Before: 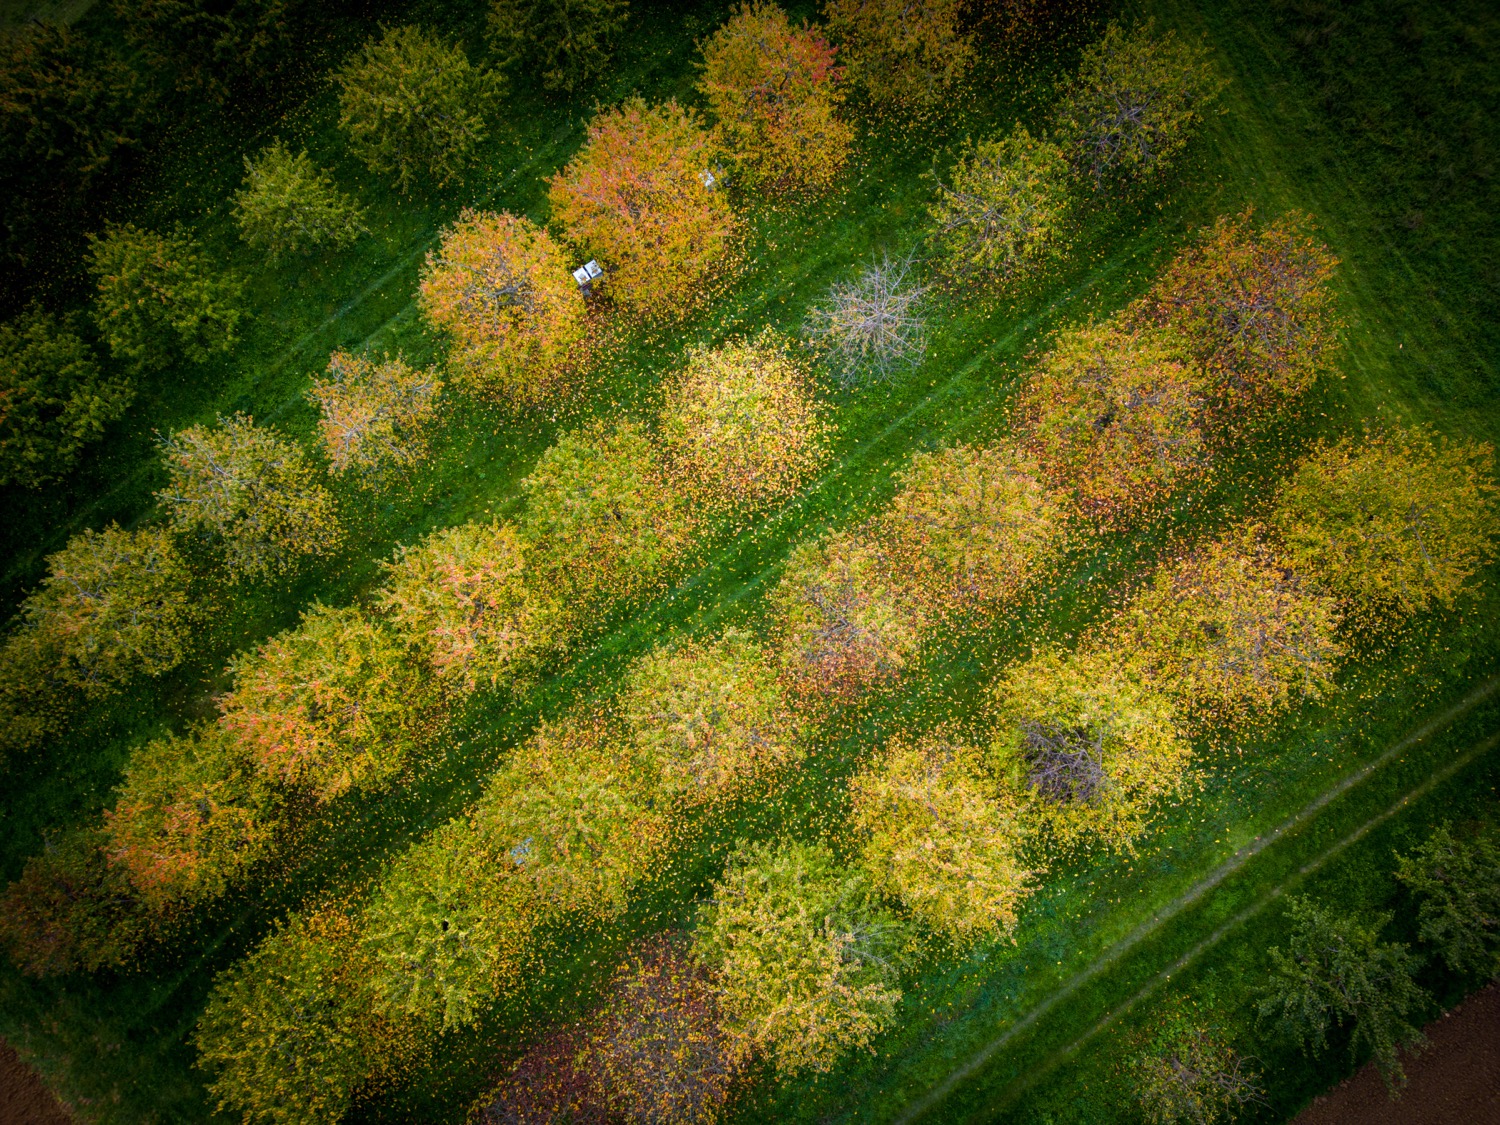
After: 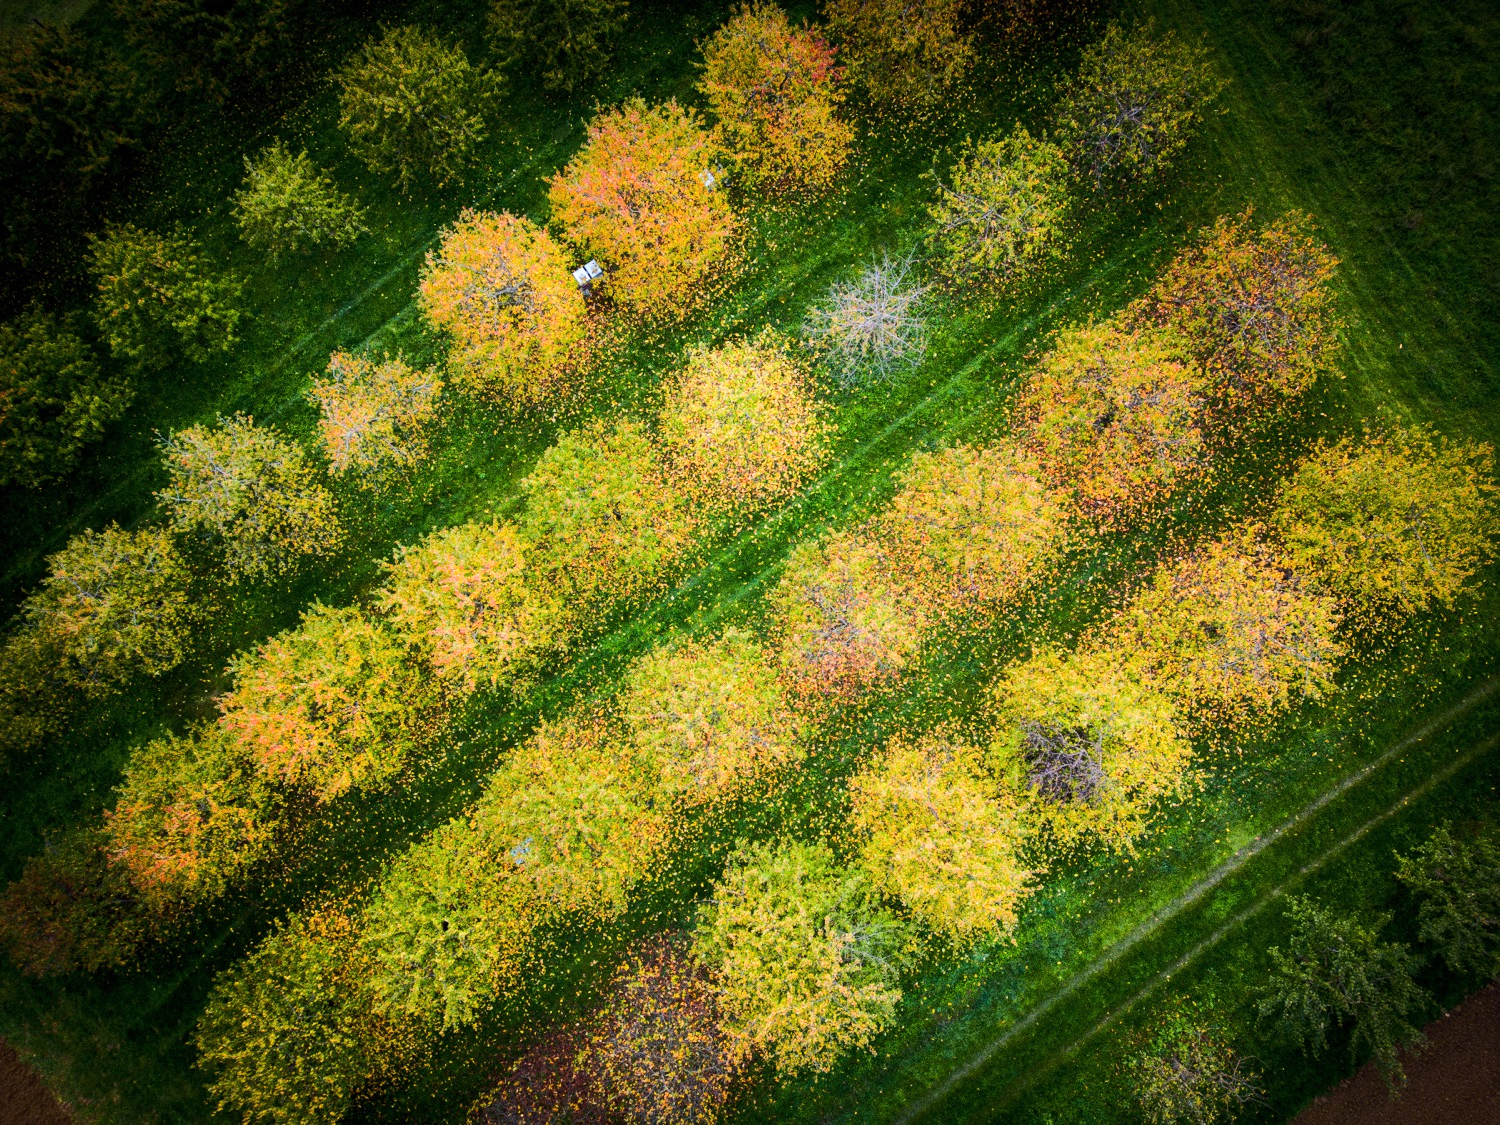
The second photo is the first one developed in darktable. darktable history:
grain: coarseness 0.09 ISO, strength 40%
rgb curve: curves: ch0 [(0, 0) (0.284, 0.292) (0.505, 0.644) (1, 1)]; ch1 [(0, 0) (0.284, 0.292) (0.505, 0.644) (1, 1)]; ch2 [(0, 0) (0.284, 0.292) (0.505, 0.644) (1, 1)], compensate middle gray true
